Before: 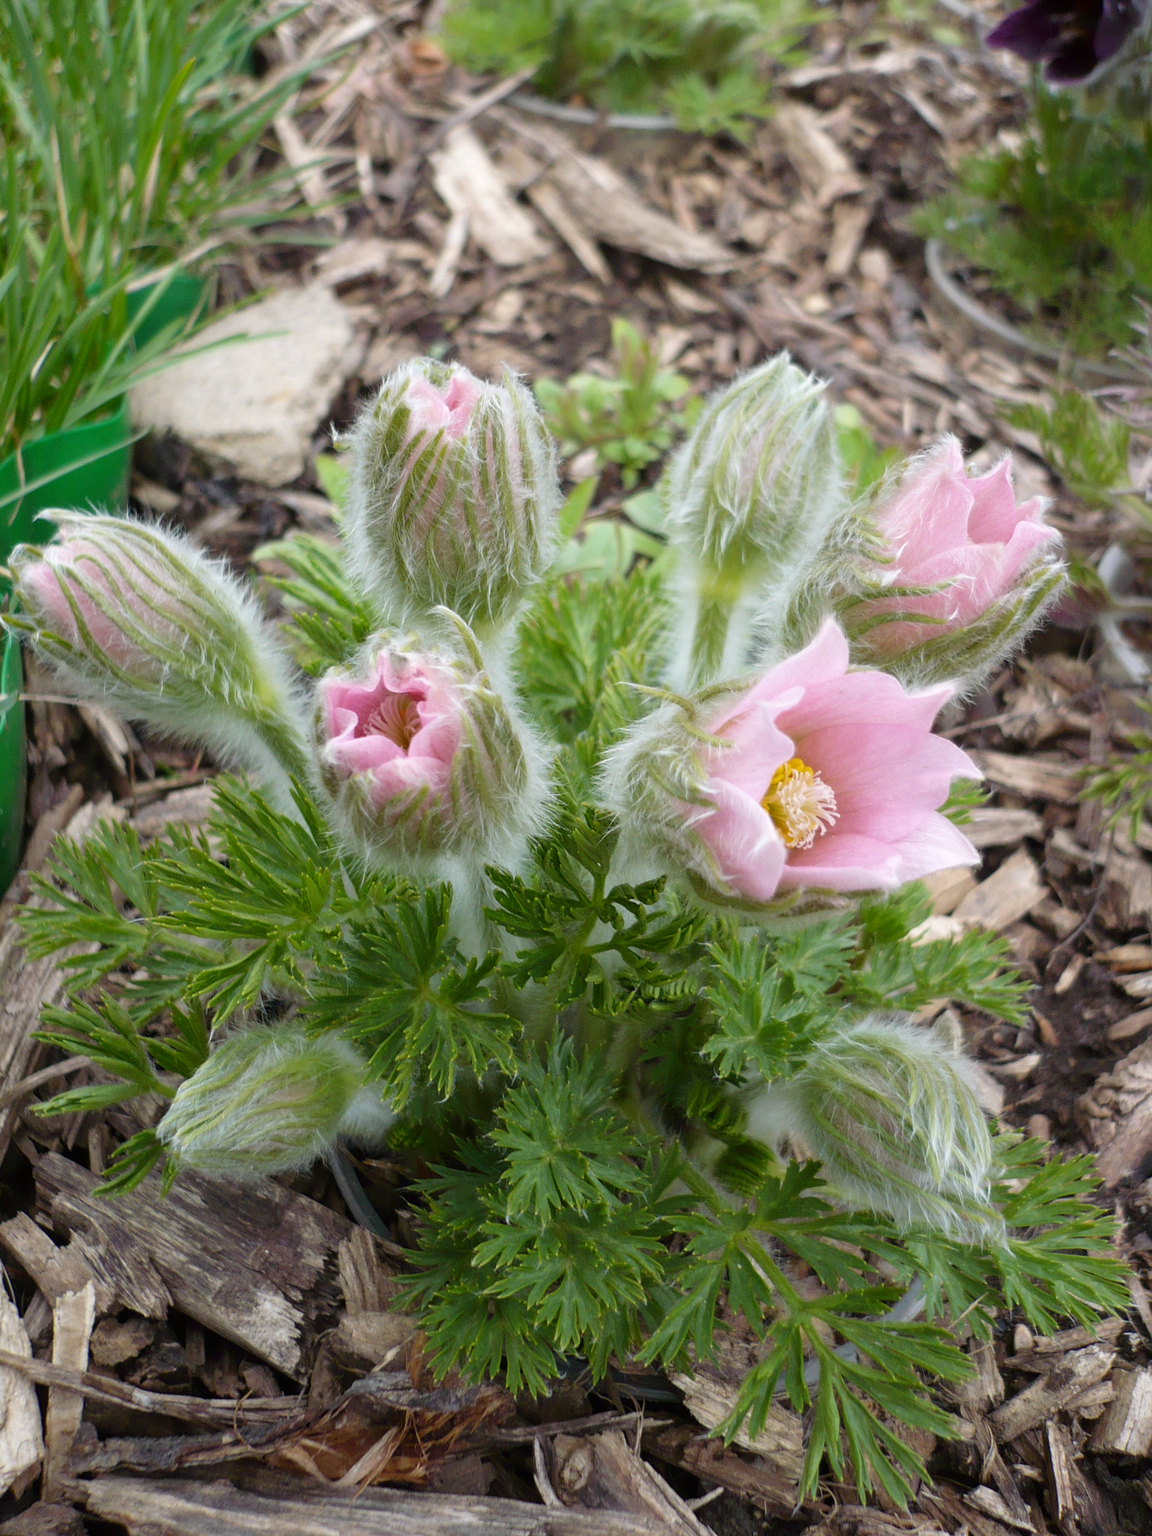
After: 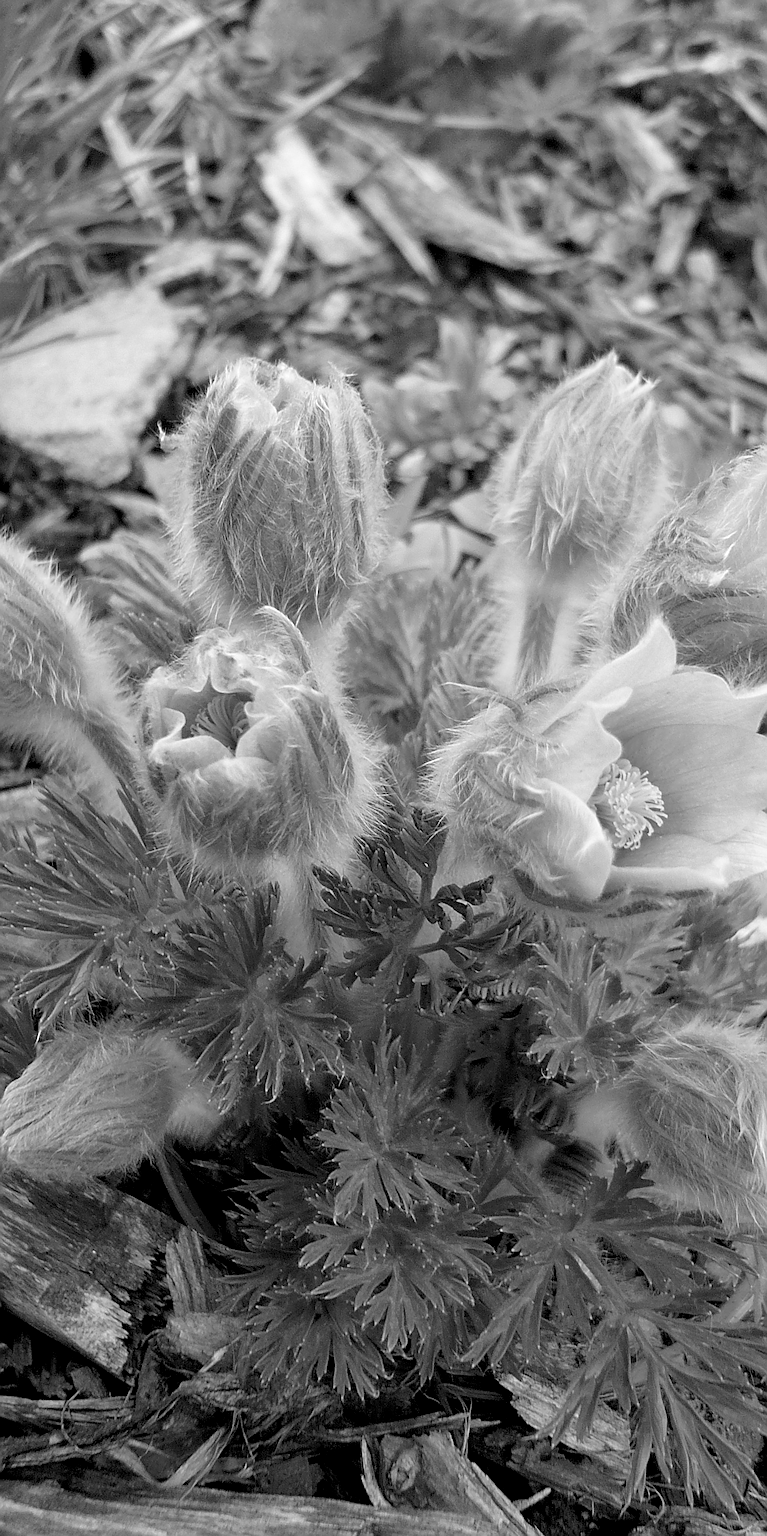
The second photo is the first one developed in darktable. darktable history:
sharpen: amount 1
crop and rotate: left 15.055%, right 18.278%
monochrome: a 1.94, b -0.638
exposure: black level correction 0.011, compensate highlight preservation false
